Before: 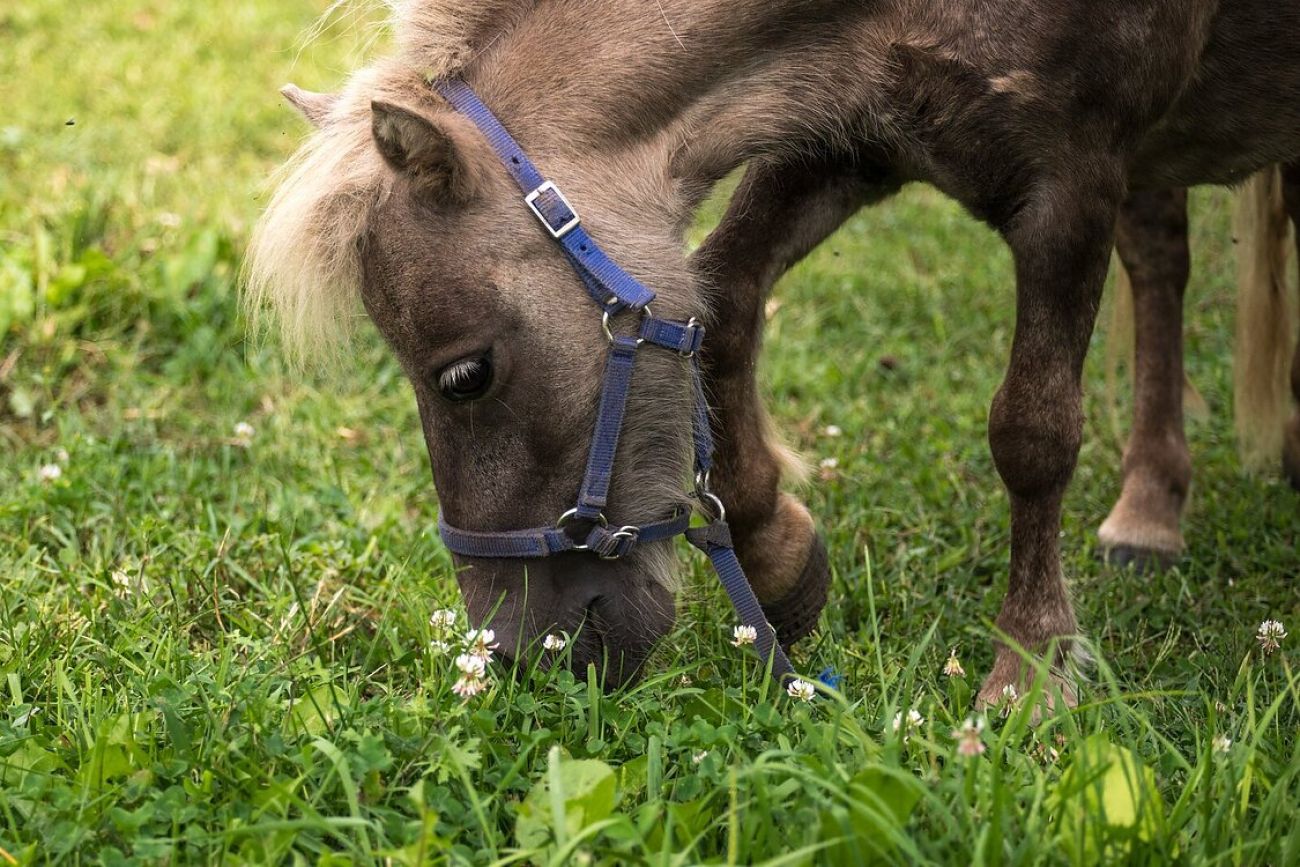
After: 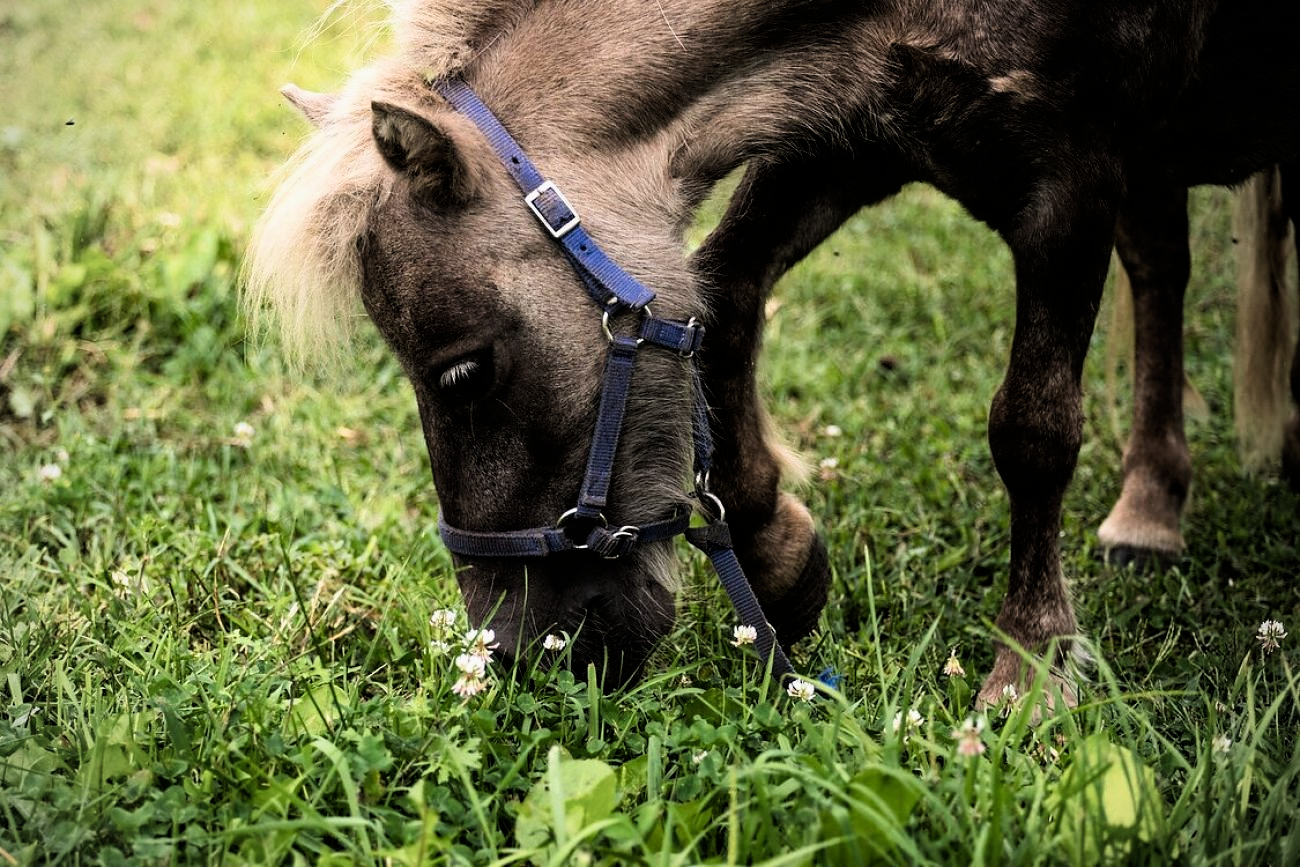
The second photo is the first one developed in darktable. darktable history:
filmic rgb: black relative exposure -5.42 EV, white relative exposure 2.85 EV, dynamic range scaling -37.73%, hardness 4, contrast 1.605, highlights saturation mix -0.93%
vignetting: fall-off radius 60.65%
